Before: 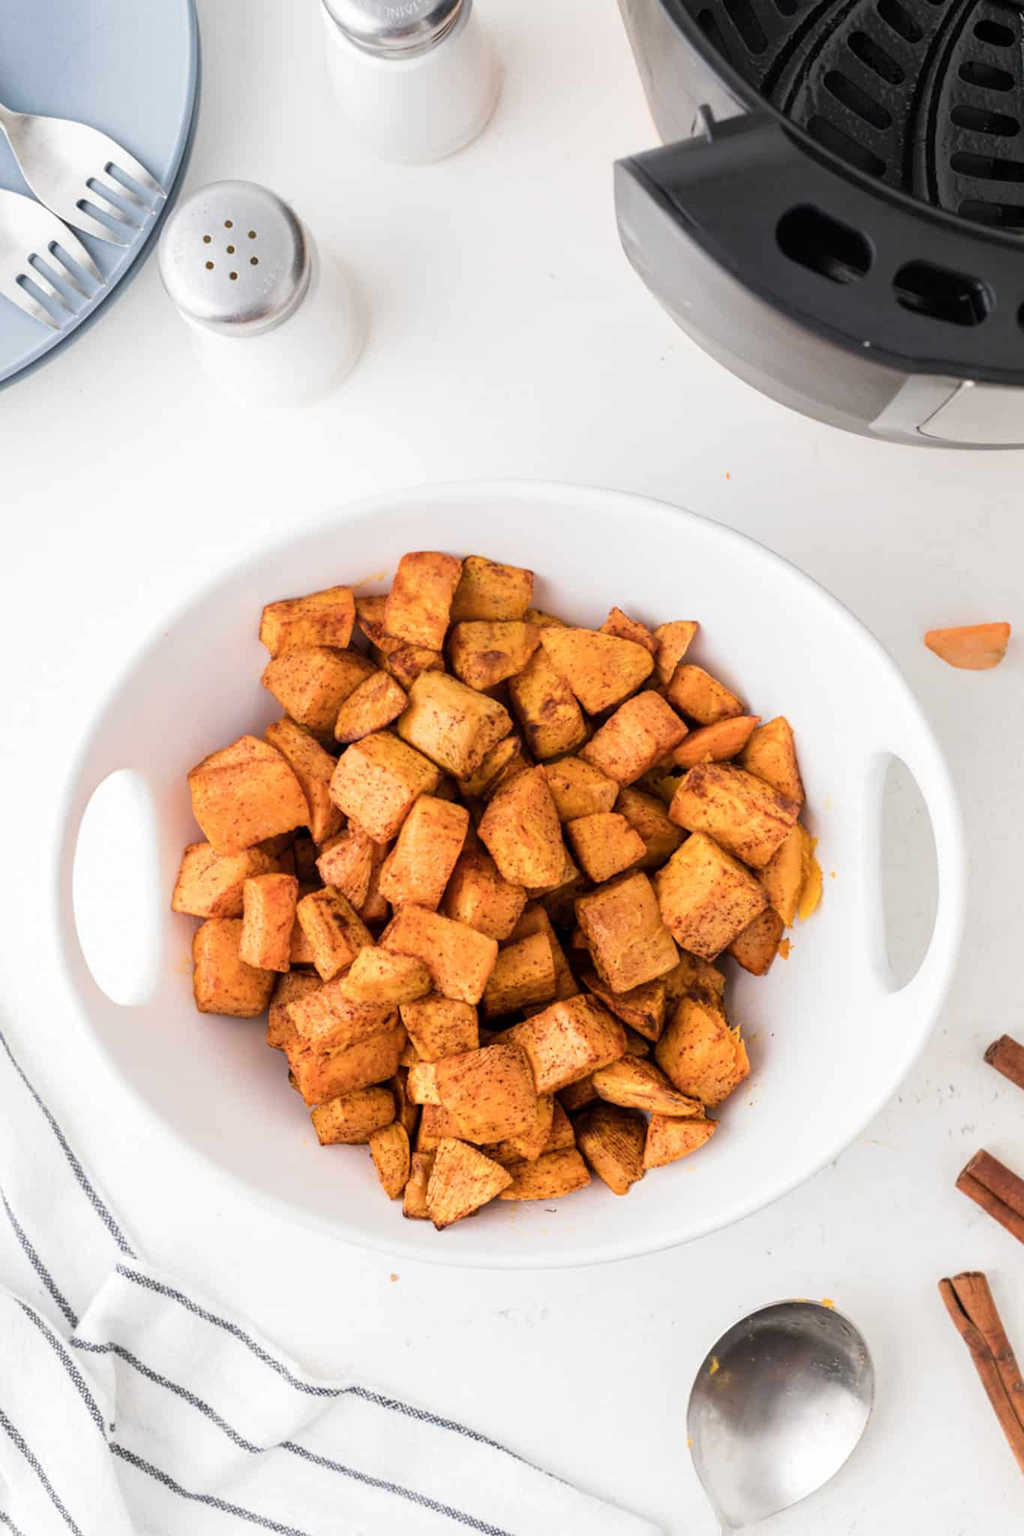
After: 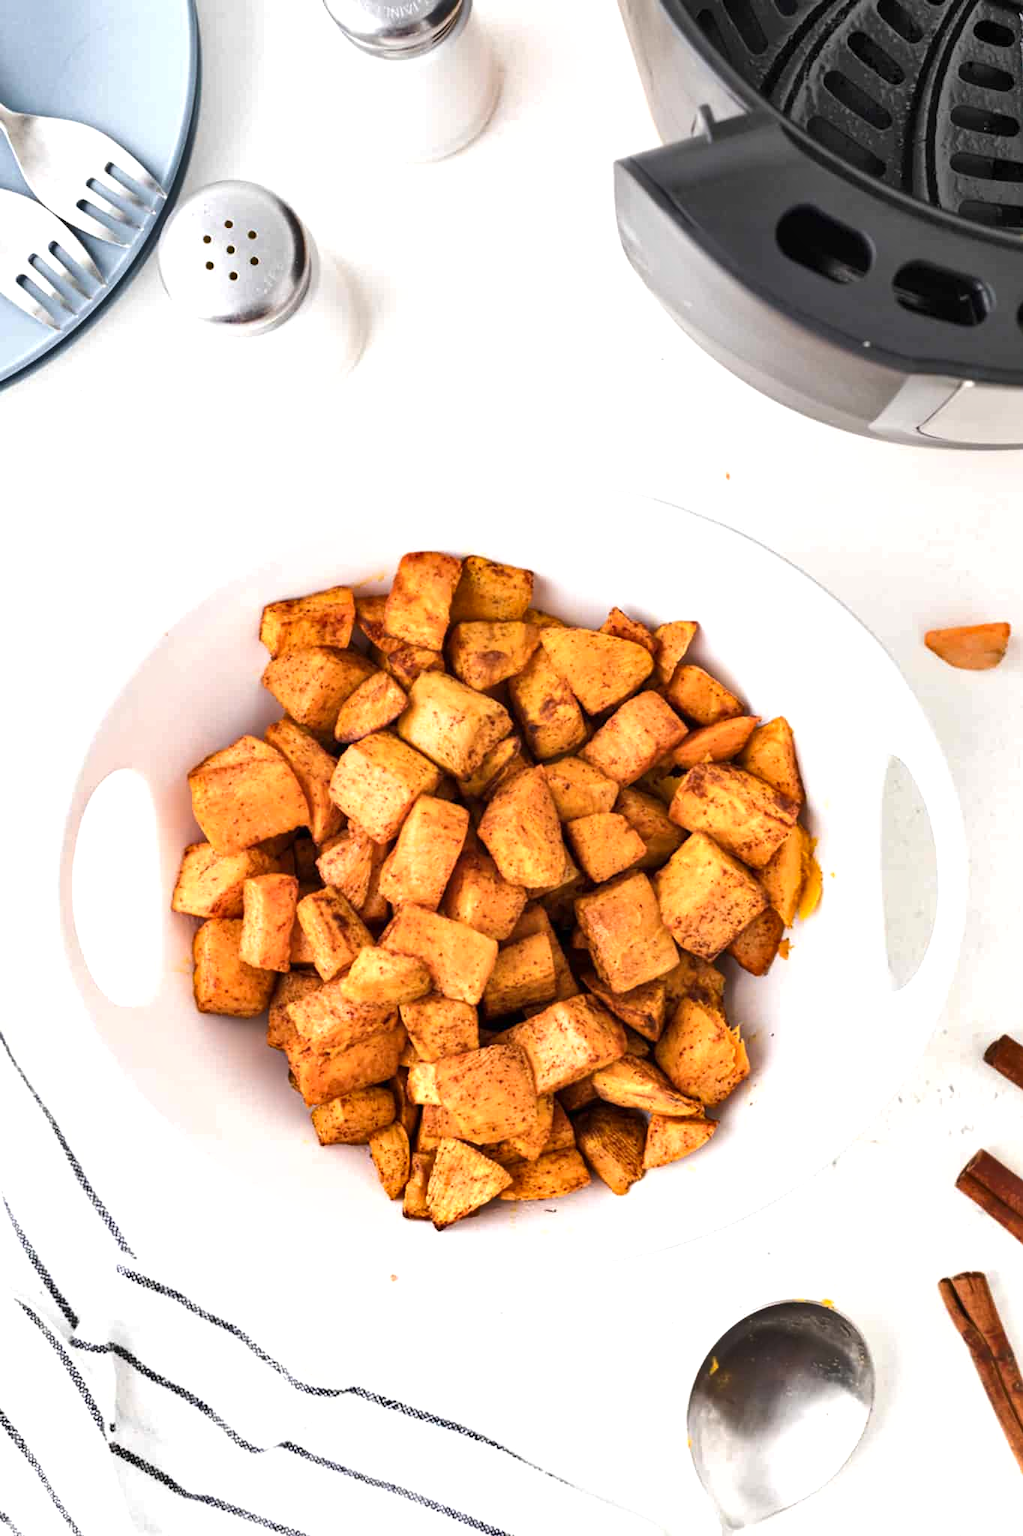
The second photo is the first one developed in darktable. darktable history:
shadows and highlights: shadows 47.91, highlights -42.38, soften with gaussian
exposure: exposure 0.486 EV, compensate exposure bias true, compensate highlight preservation false
